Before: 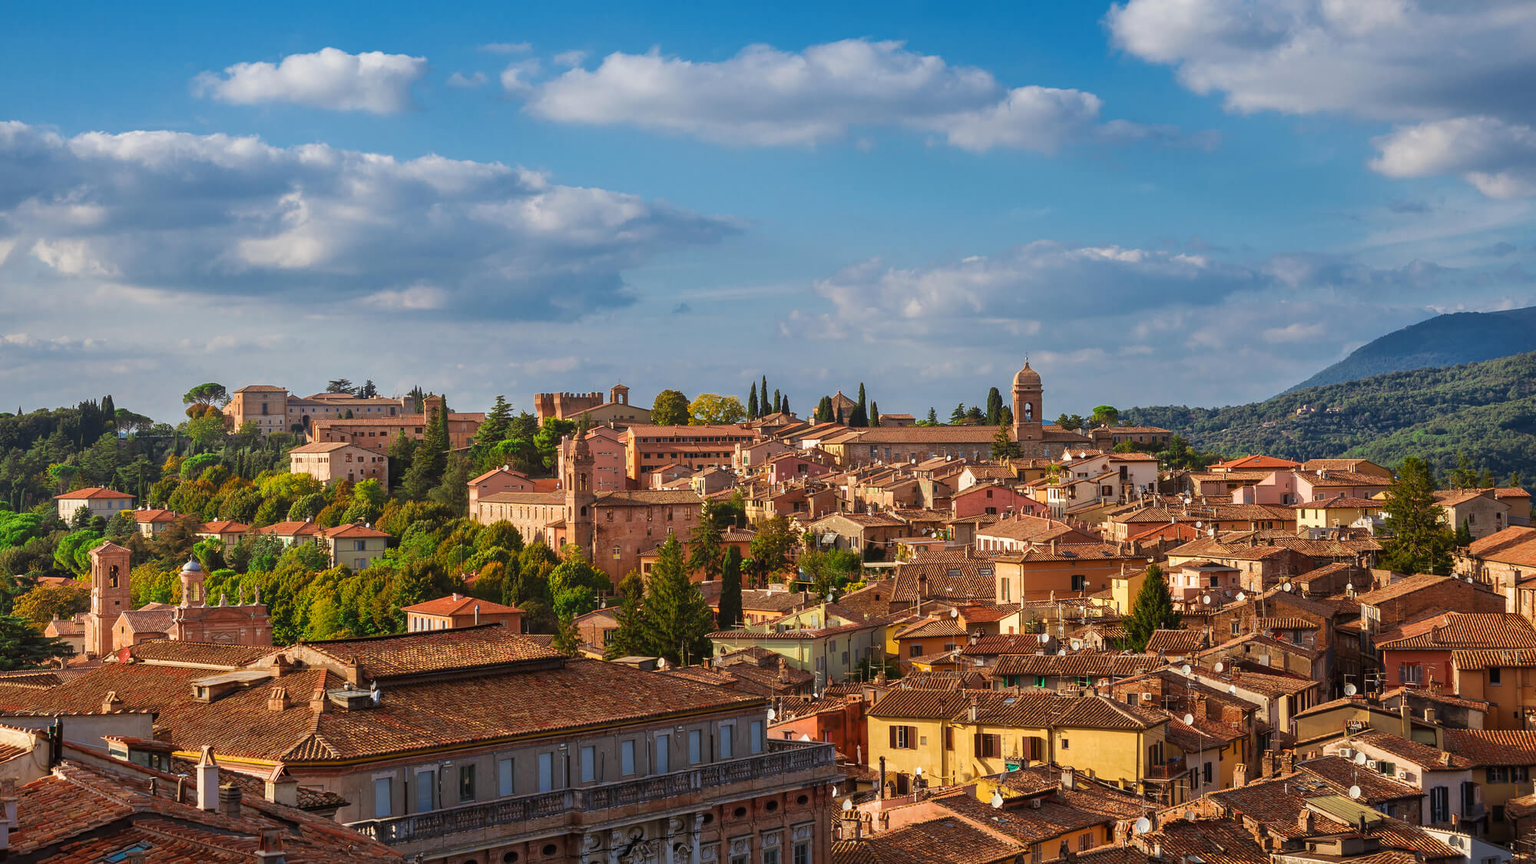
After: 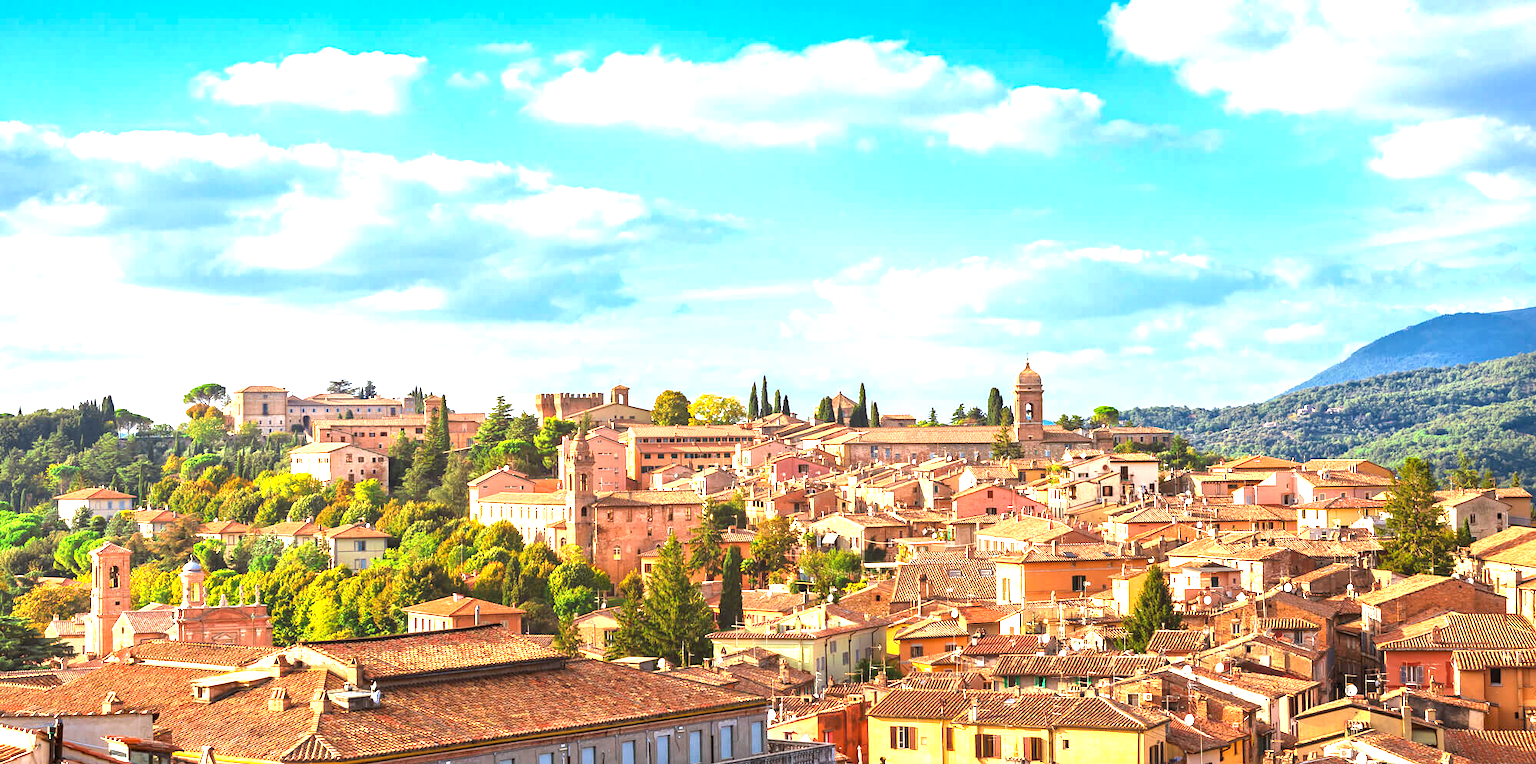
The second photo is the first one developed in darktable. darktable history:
crop and rotate: top 0%, bottom 11.49%
haze removal: compatibility mode true, adaptive false
exposure: black level correction 0, exposure 2 EV, compensate highlight preservation false
